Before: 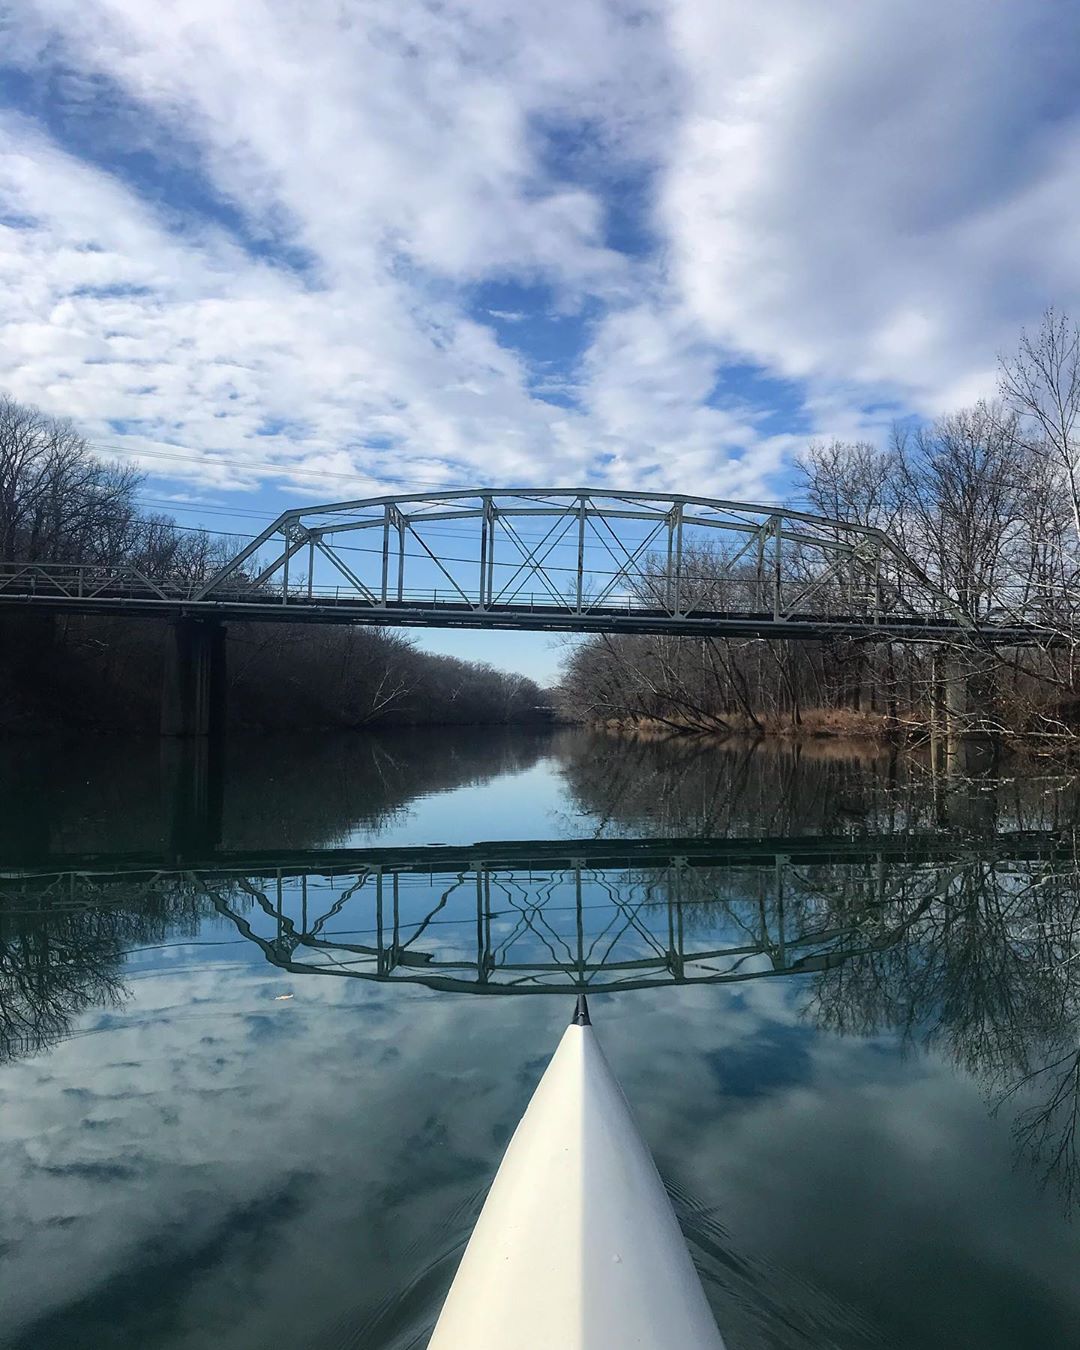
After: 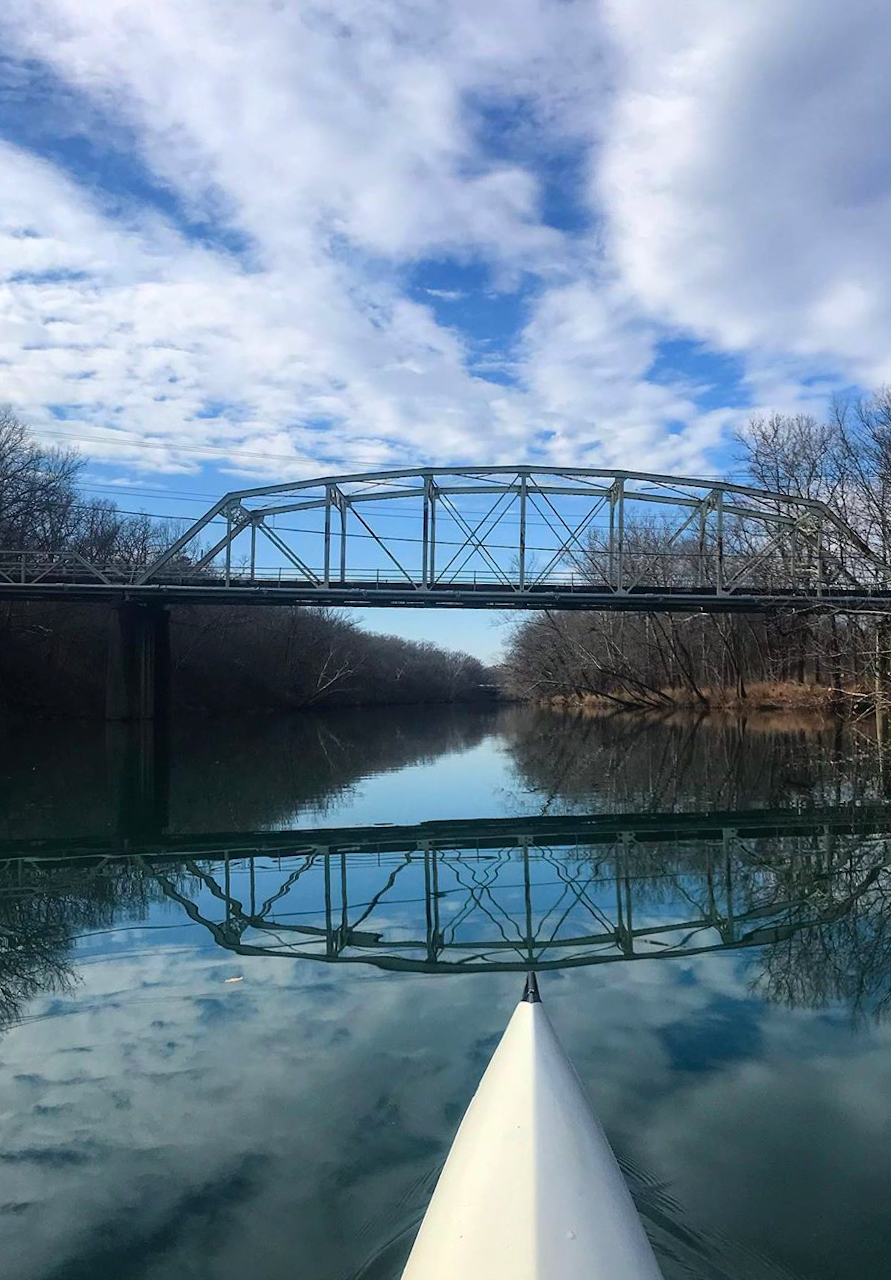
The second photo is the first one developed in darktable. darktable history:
contrast brightness saturation: contrast 0.04, saturation 0.16
crop and rotate: angle 1°, left 4.281%, top 0.642%, right 11.383%, bottom 2.486%
